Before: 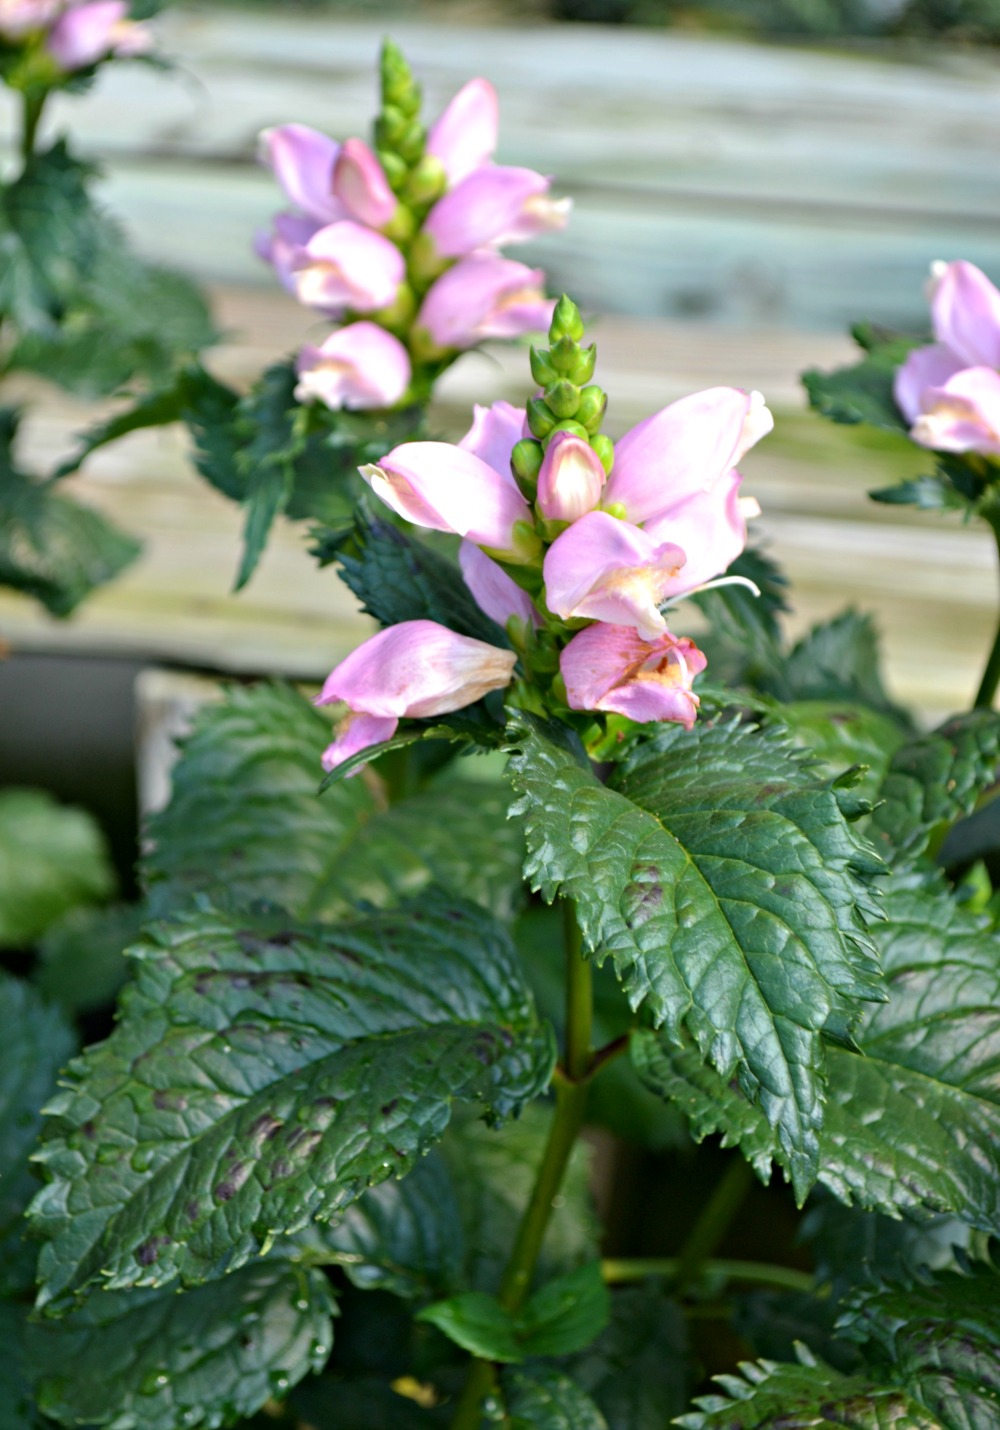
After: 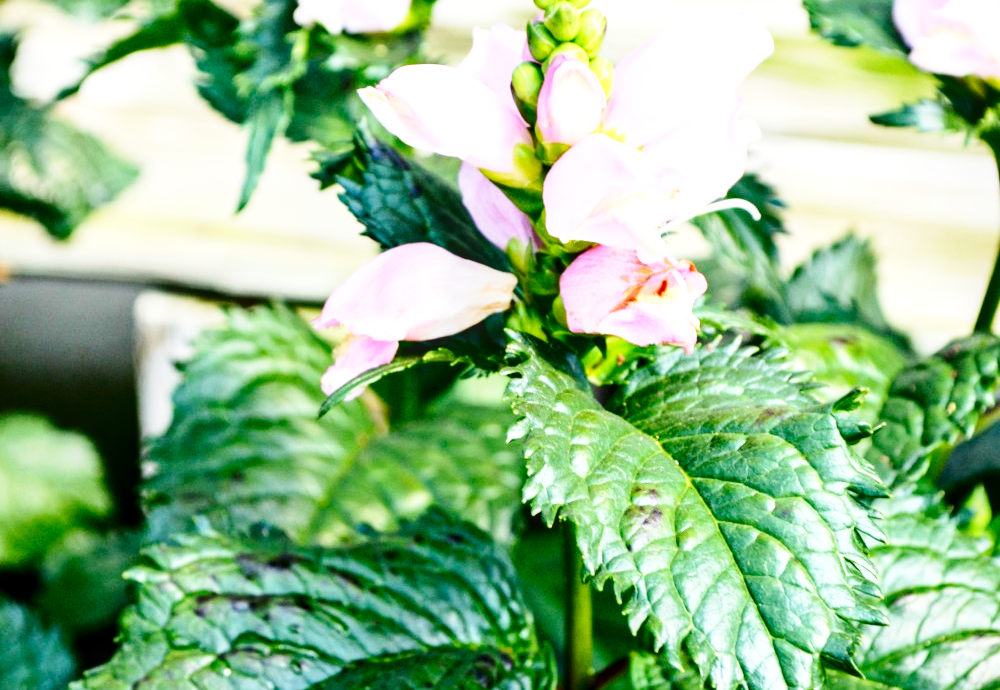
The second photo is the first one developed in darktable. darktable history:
local contrast: on, module defaults
crop and rotate: top 26.42%, bottom 25.328%
tone equalizer: -8 EV -0.426 EV, -7 EV -0.363 EV, -6 EV -0.3 EV, -5 EV -0.253 EV, -3 EV 0.207 EV, -2 EV 0.31 EV, -1 EV 0.364 EV, +0 EV 0.446 EV
base curve: curves: ch0 [(0, 0) (0.018, 0.026) (0.143, 0.37) (0.33, 0.731) (0.458, 0.853) (0.735, 0.965) (0.905, 0.986) (1, 1)], preserve colors none
contrast brightness saturation: contrast 0.195, brightness -0.113, saturation 0.098
